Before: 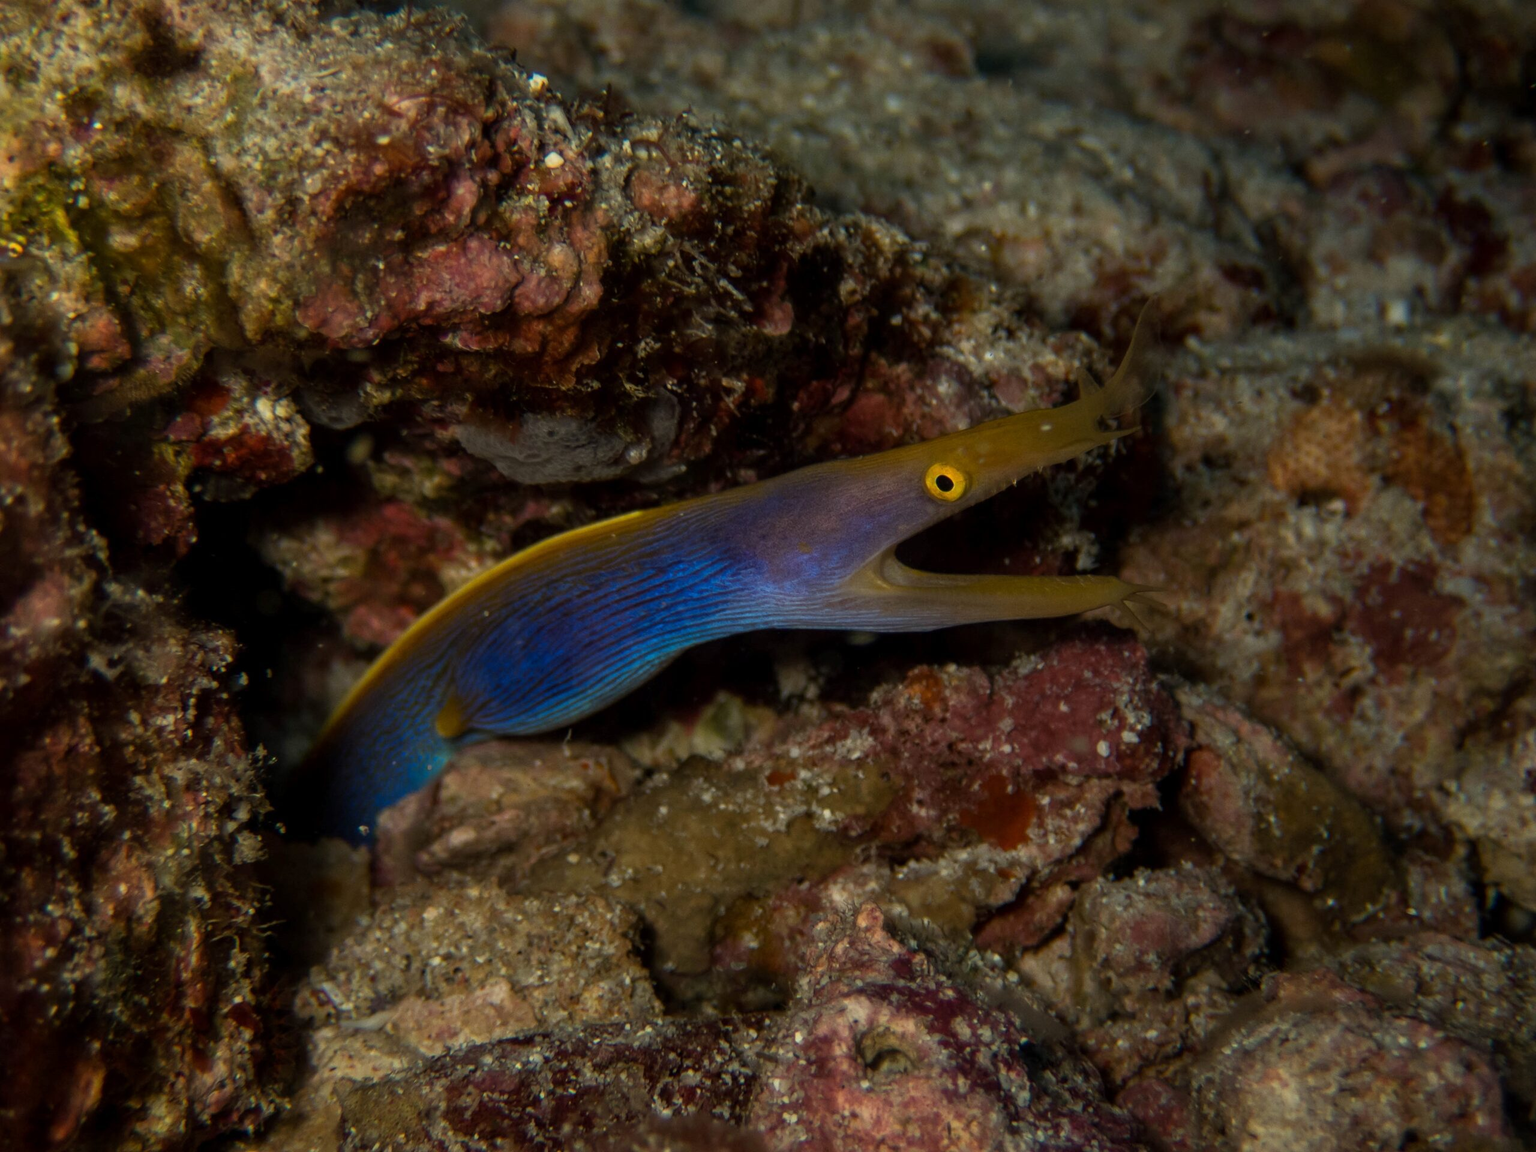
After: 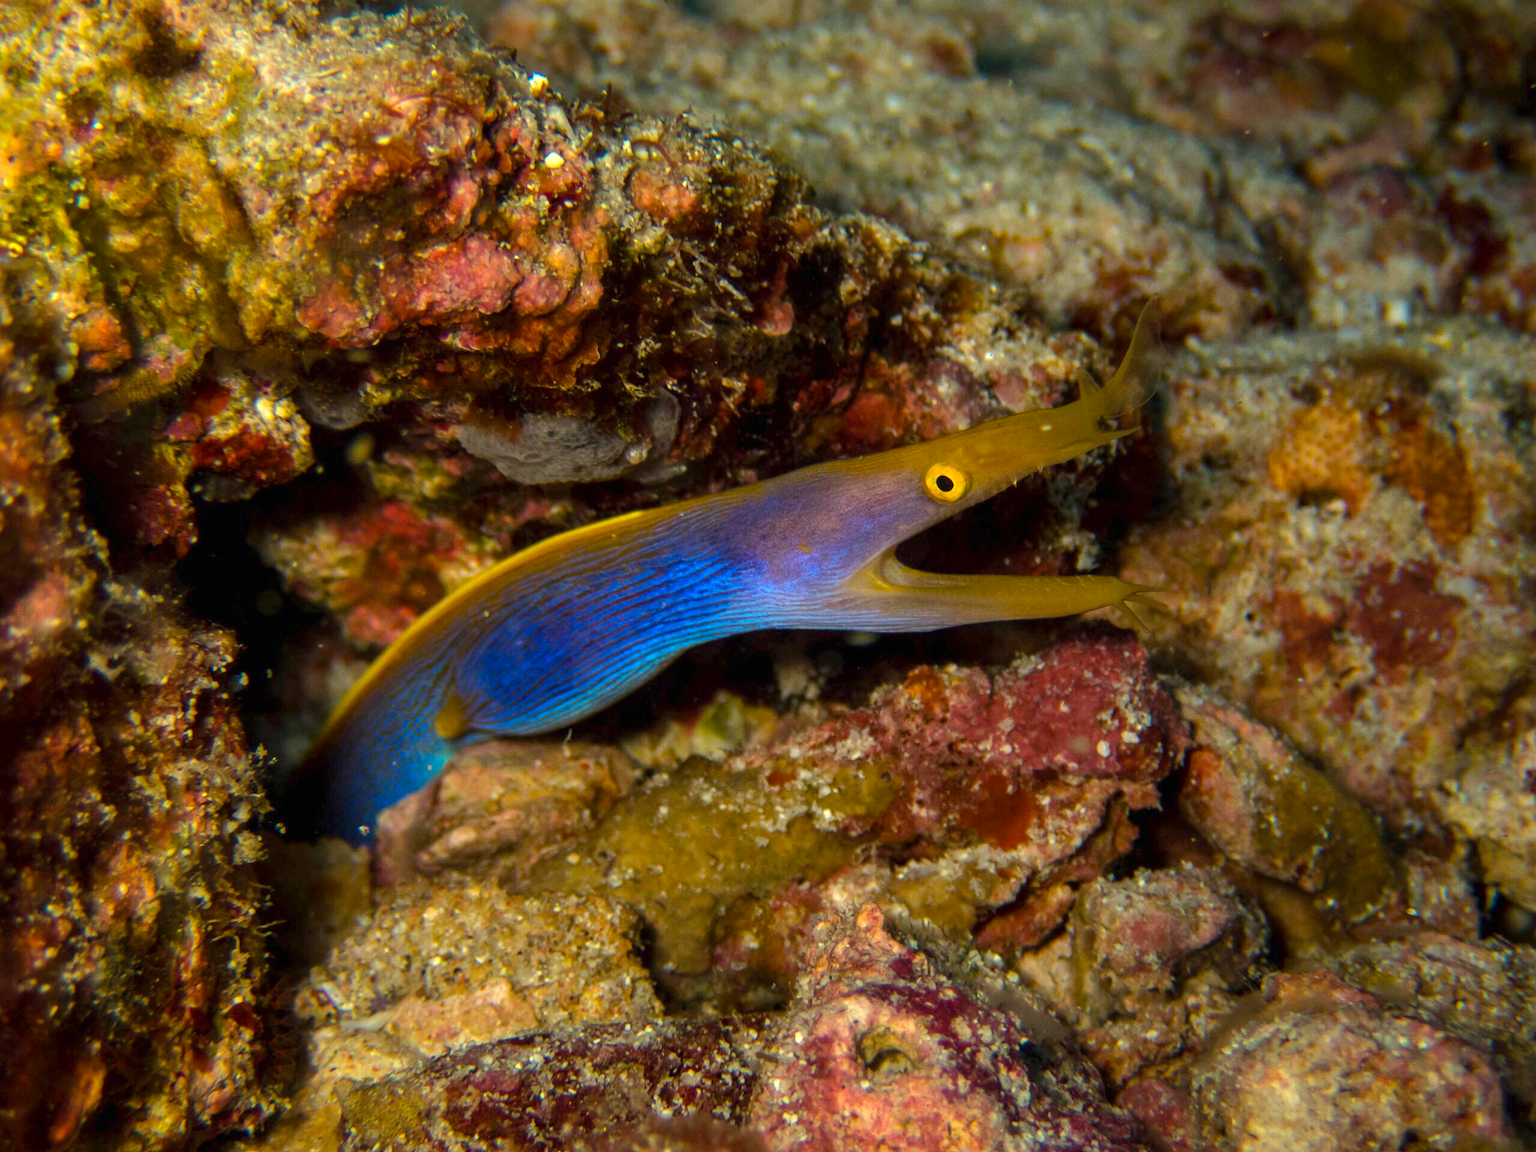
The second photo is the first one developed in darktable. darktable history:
color balance rgb: perceptual saturation grading › global saturation 25%, perceptual brilliance grading › mid-tones 10%, perceptual brilliance grading › shadows 15%, global vibrance 20%
exposure: black level correction 0, exposure 1 EV, compensate highlight preservation false
base curve: exposure shift 0, preserve colors none
